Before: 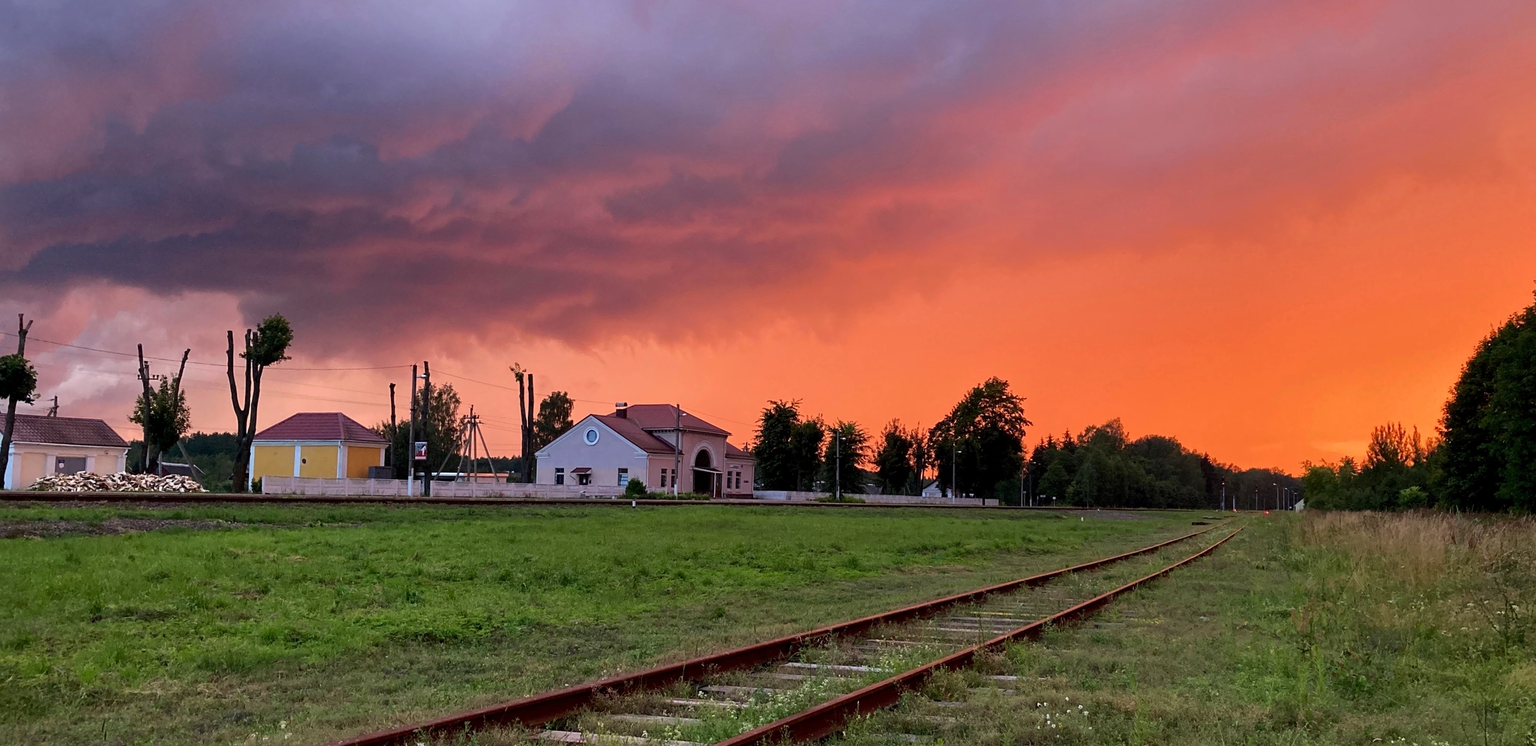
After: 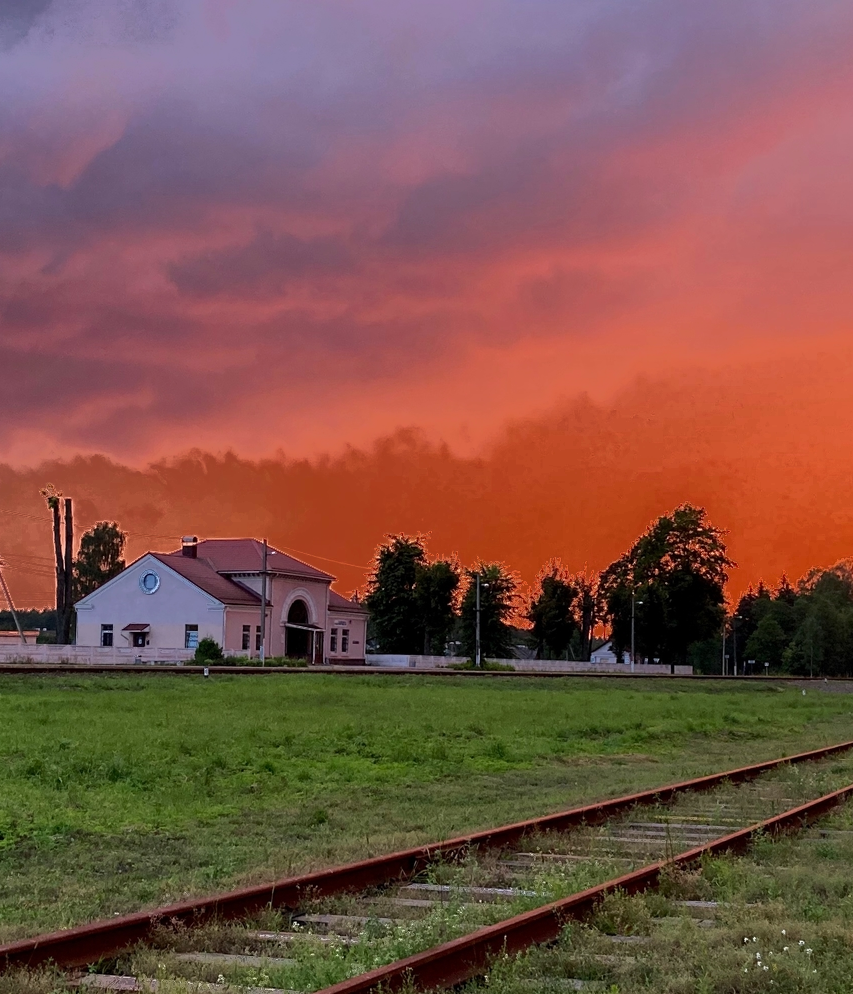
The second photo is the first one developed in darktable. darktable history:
fill light: exposure -0.73 EV, center 0.69, width 2.2
crop: left 31.229%, right 27.105%
